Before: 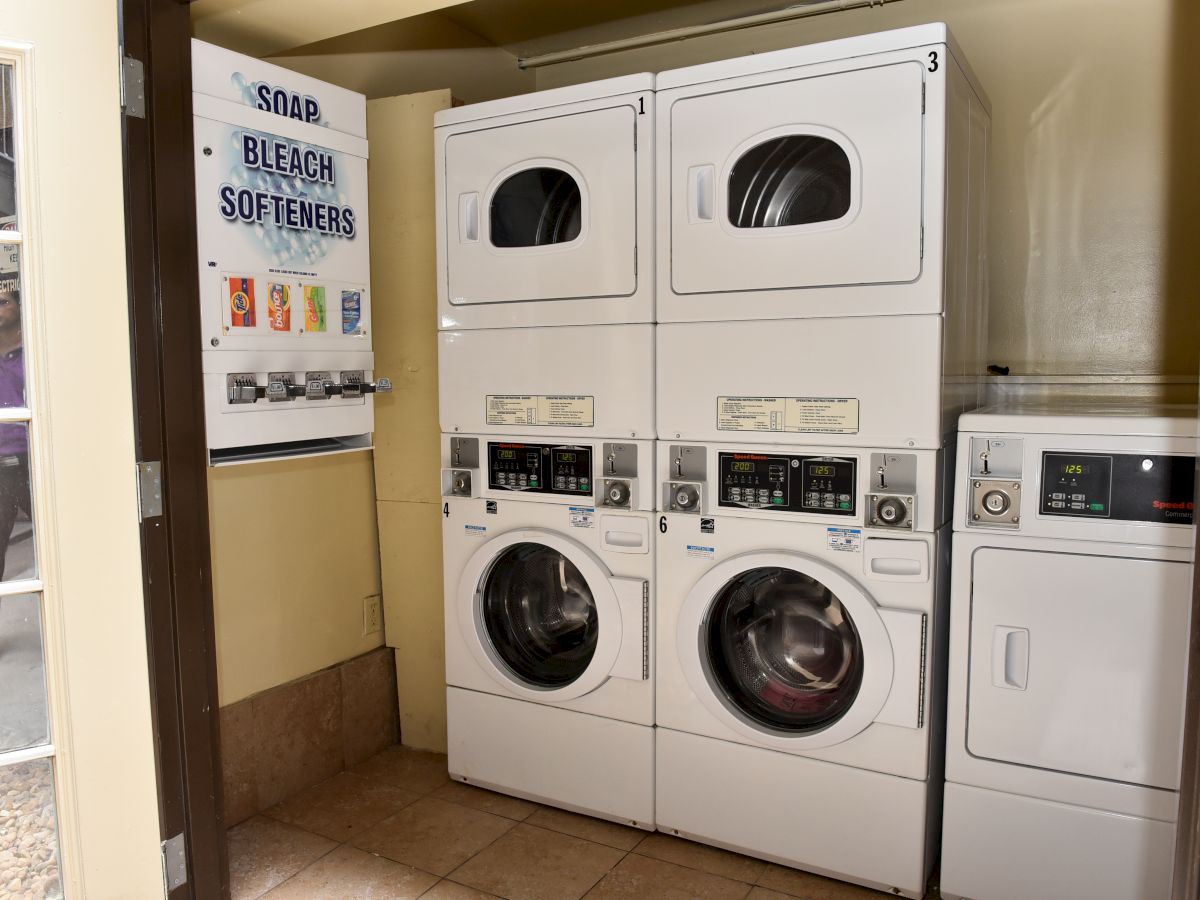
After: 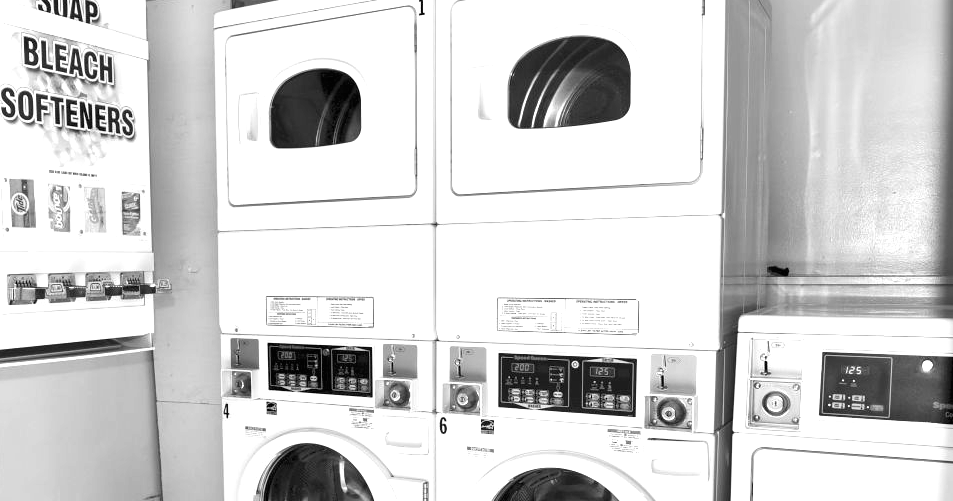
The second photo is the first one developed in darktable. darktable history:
exposure: black level correction 0, exposure 1.2 EV, compensate highlight preservation false
monochrome: a 16.01, b -2.65, highlights 0.52
white balance: emerald 1
crop: left 18.38%, top 11.092%, right 2.134%, bottom 33.217%
